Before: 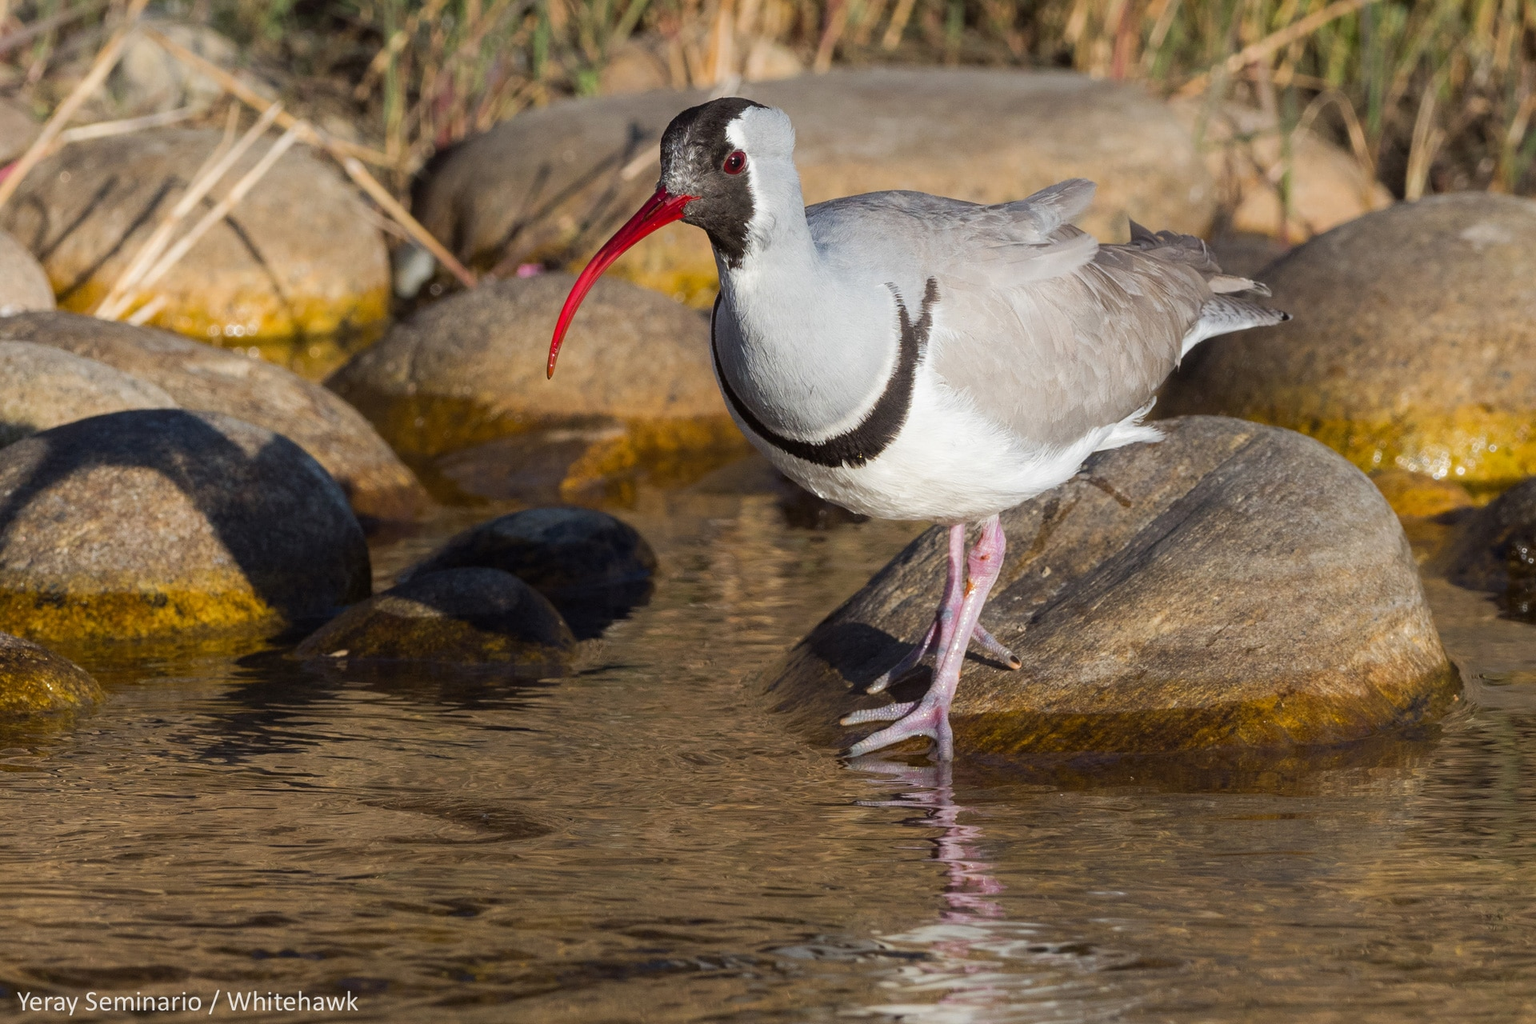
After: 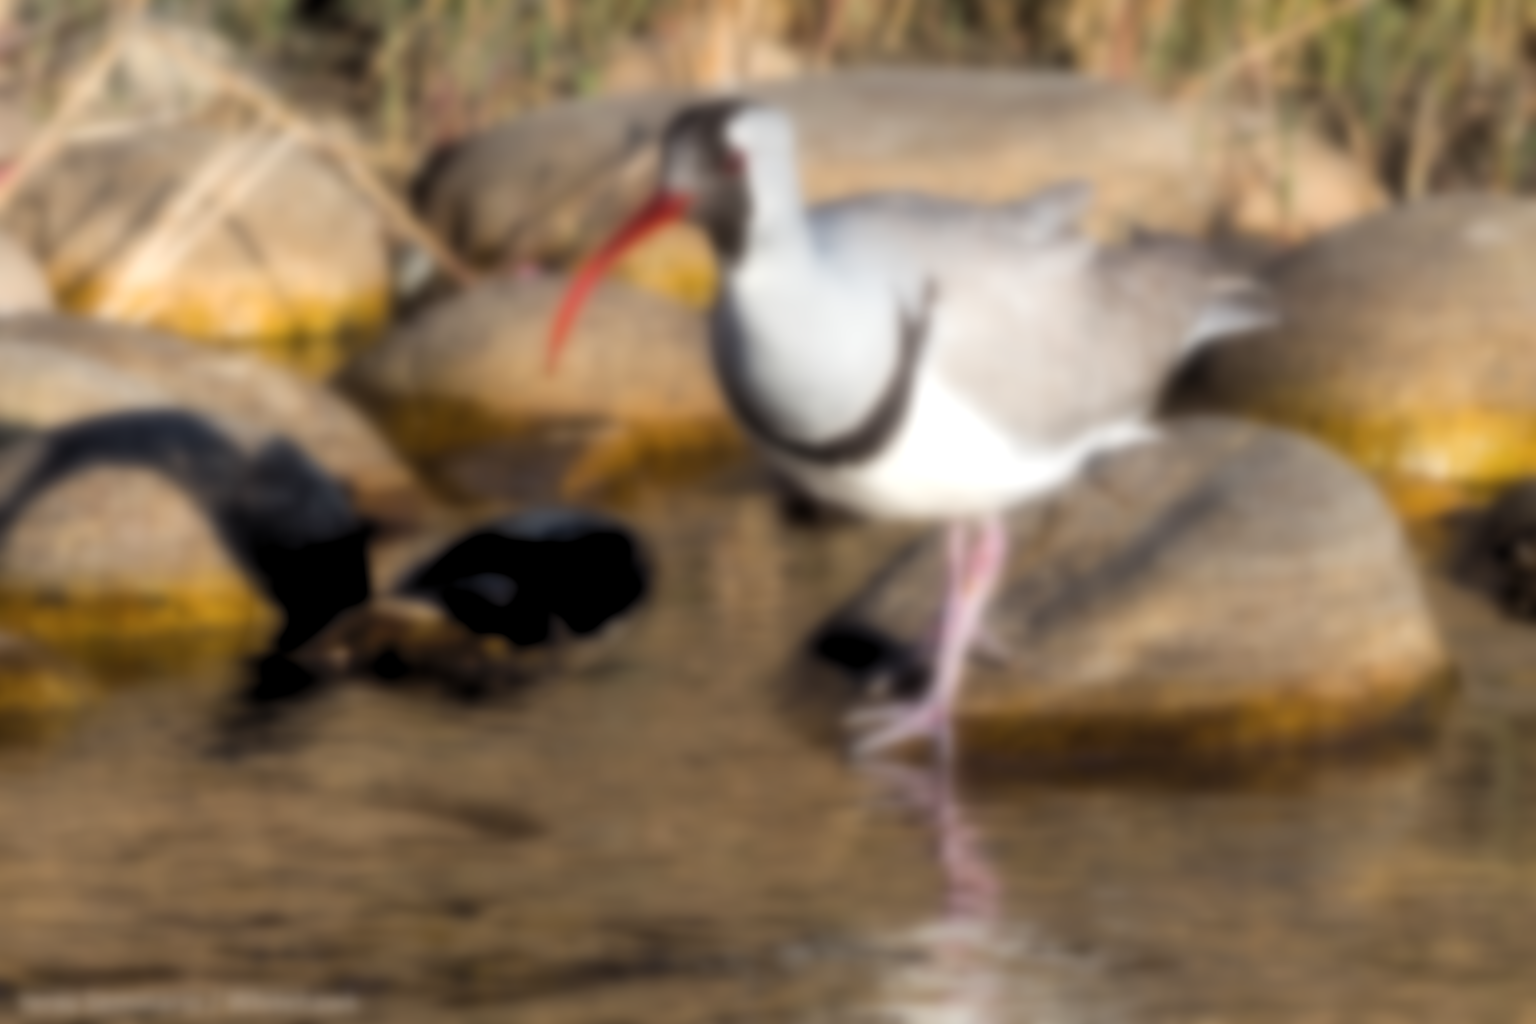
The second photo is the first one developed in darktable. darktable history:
rgb levels: levels [[0.01, 0.419, 0.839], [0, 0.5, 1], [0, 0.5, 1]]
exposure: exposure -0.072 EV, compensate highlight preservation false
shadows and highlights: radius 44.78, white point adjustment 6.64, compress 79.65%, highlights color adjustment 78.42%, soften with gaussian
lowpass: on, module defaults
